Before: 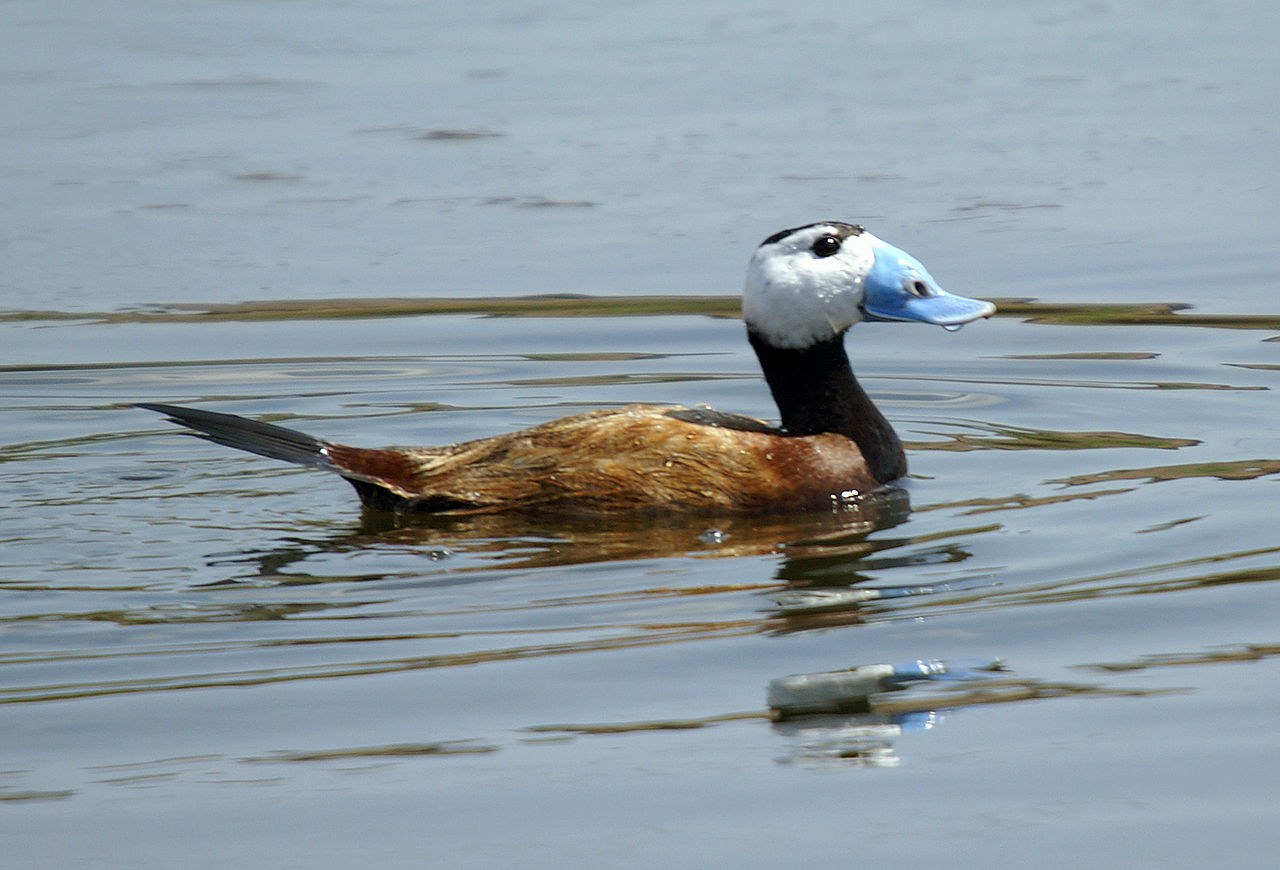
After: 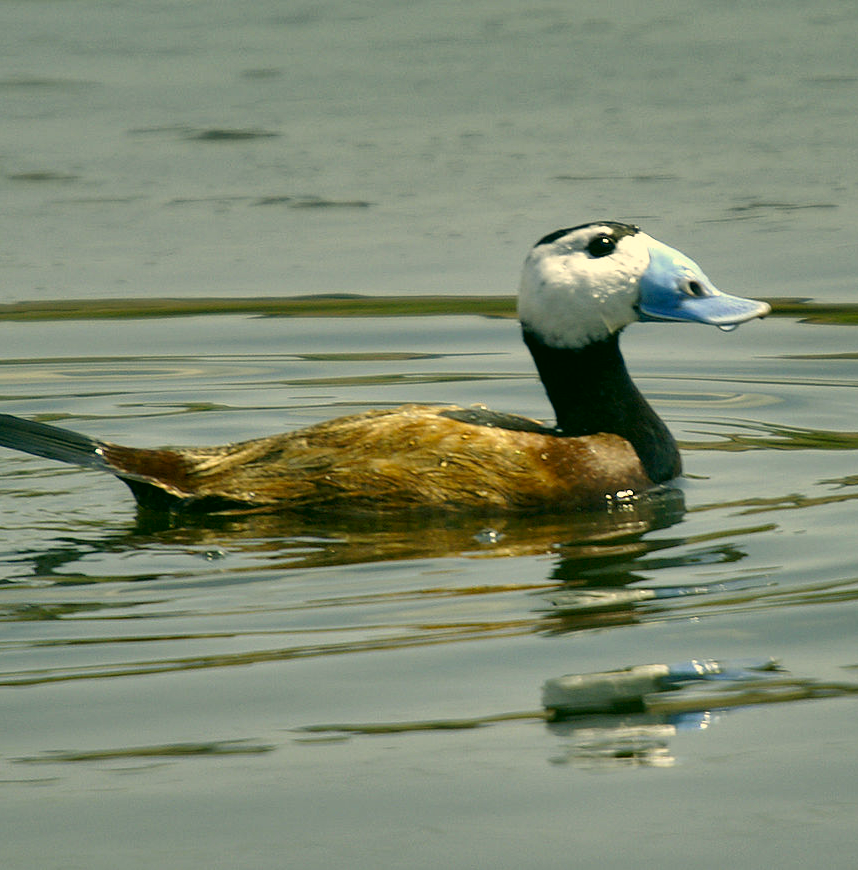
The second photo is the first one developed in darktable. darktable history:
shadows and highlights: shadows 24.19, highlights -77.61, highlights color adjustment 0.457%, soften with gaussian
crop and rotate: left 17.58%, right 15.343%
tone equalizer: mask exposure compensation -0.508 EV
color correction: highlights a* 5.28, highlights b* 24.55, shadows a* -15.99, shadows b* 3.87
